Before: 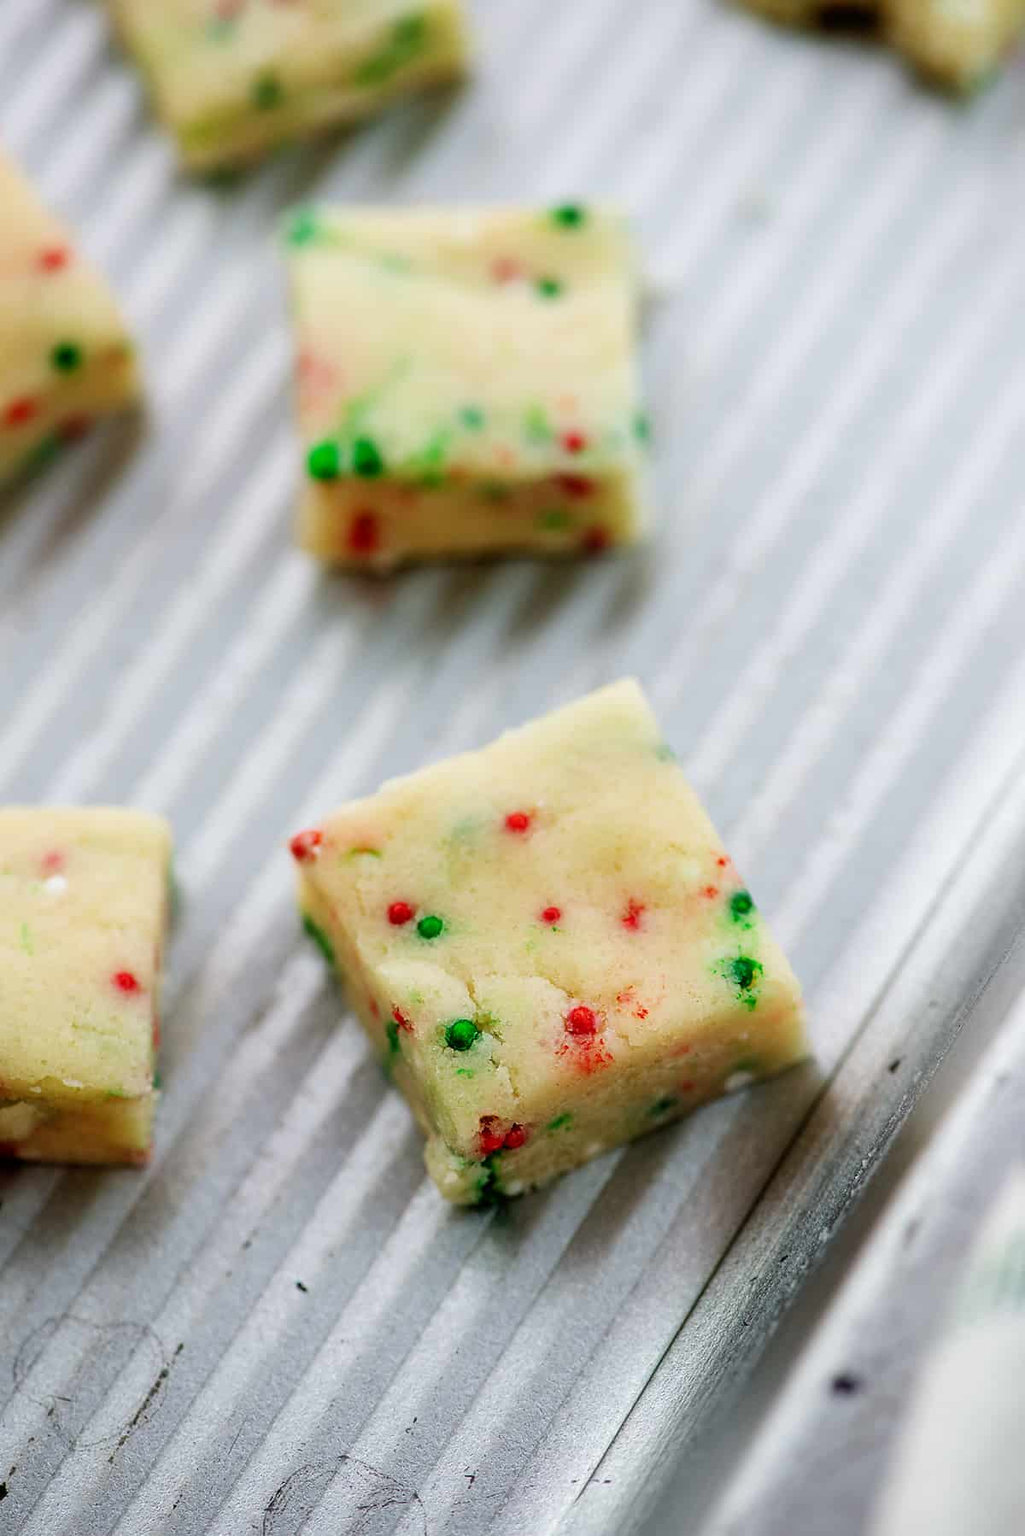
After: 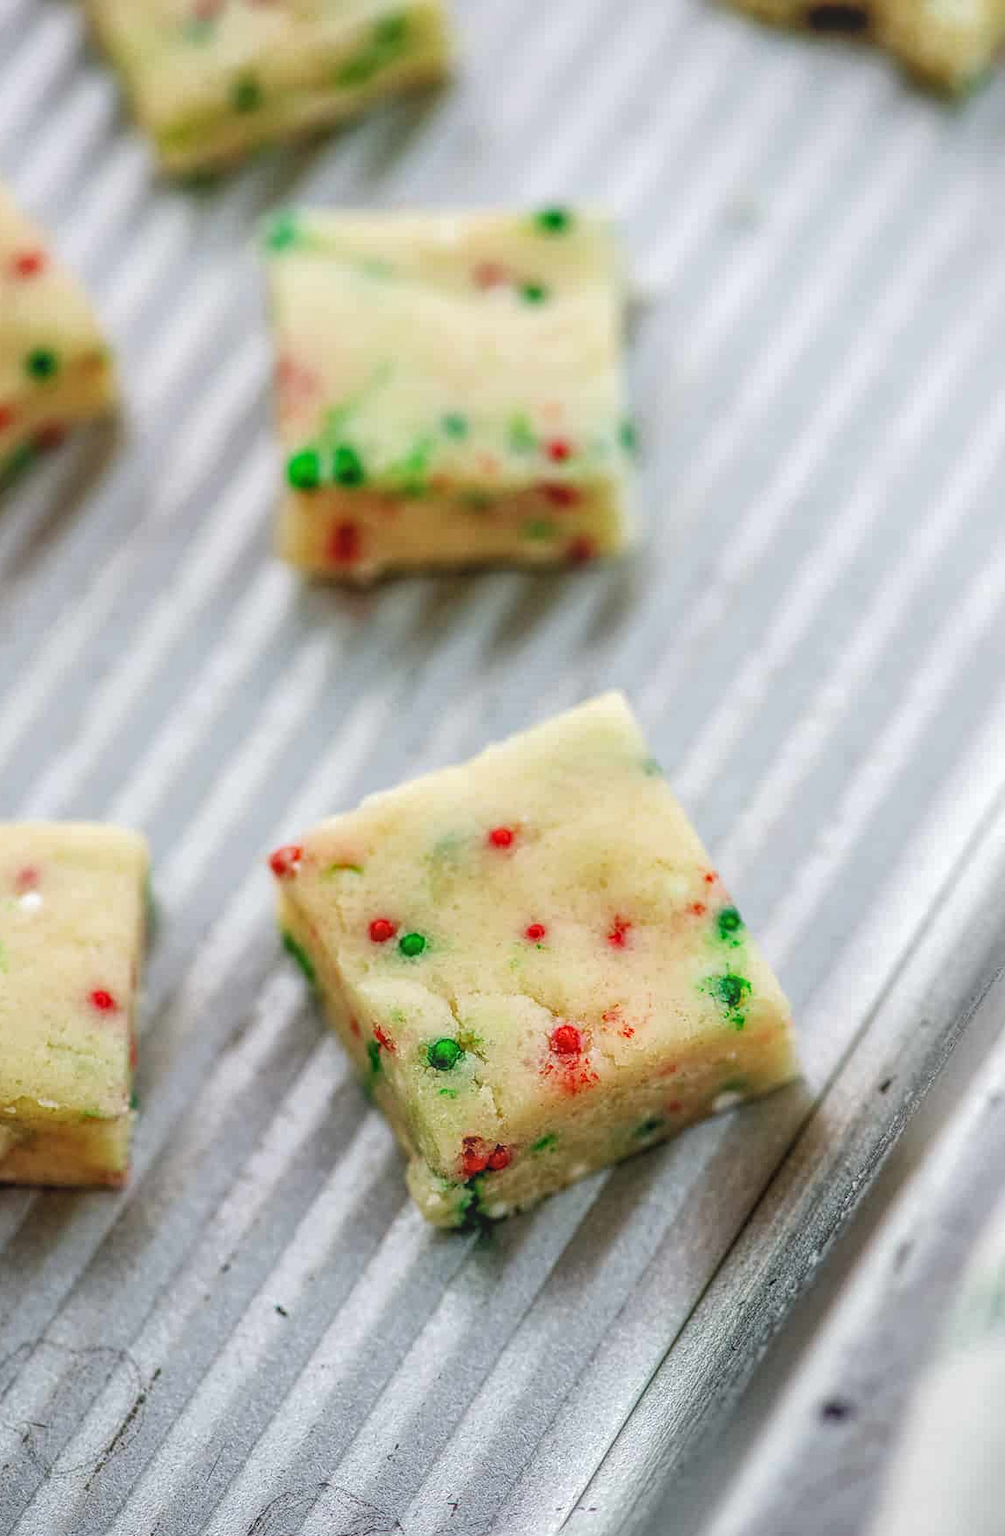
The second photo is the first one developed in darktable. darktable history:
crop and rotate: left 2.537%, right 1.204%, bottom 1.832%
local contrast: highlights 67%, shadows 34%, detail 167%, midtone range 0.2
